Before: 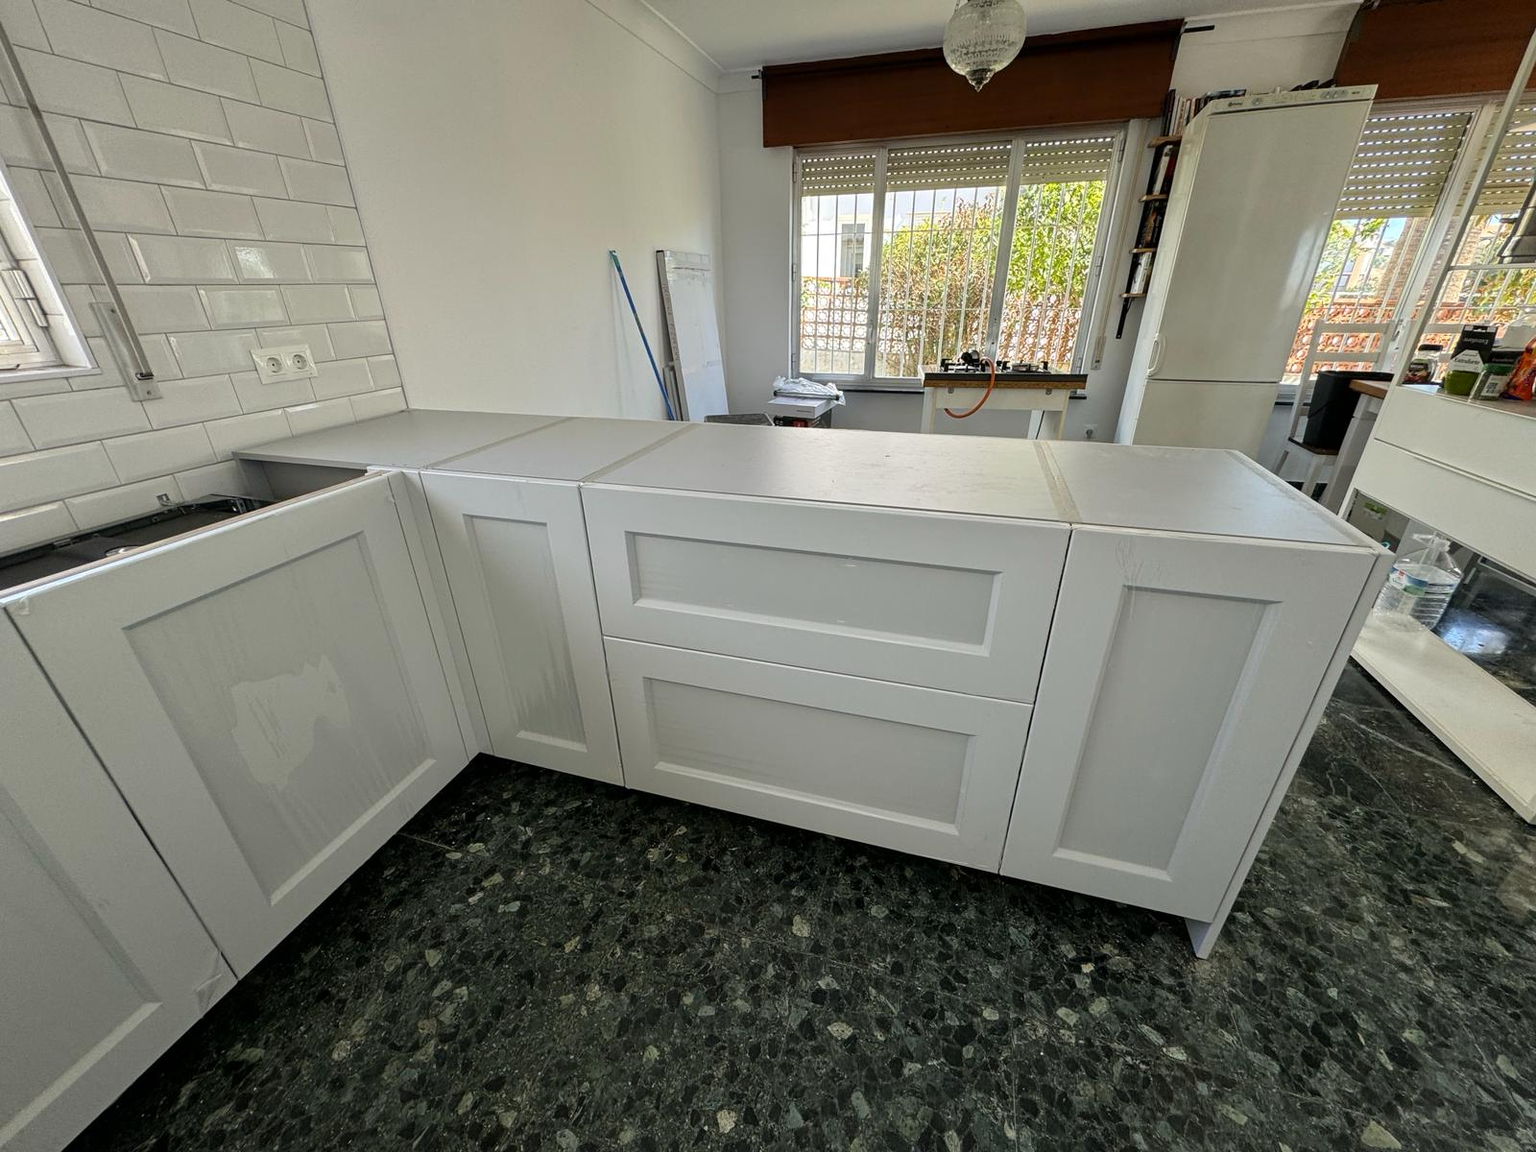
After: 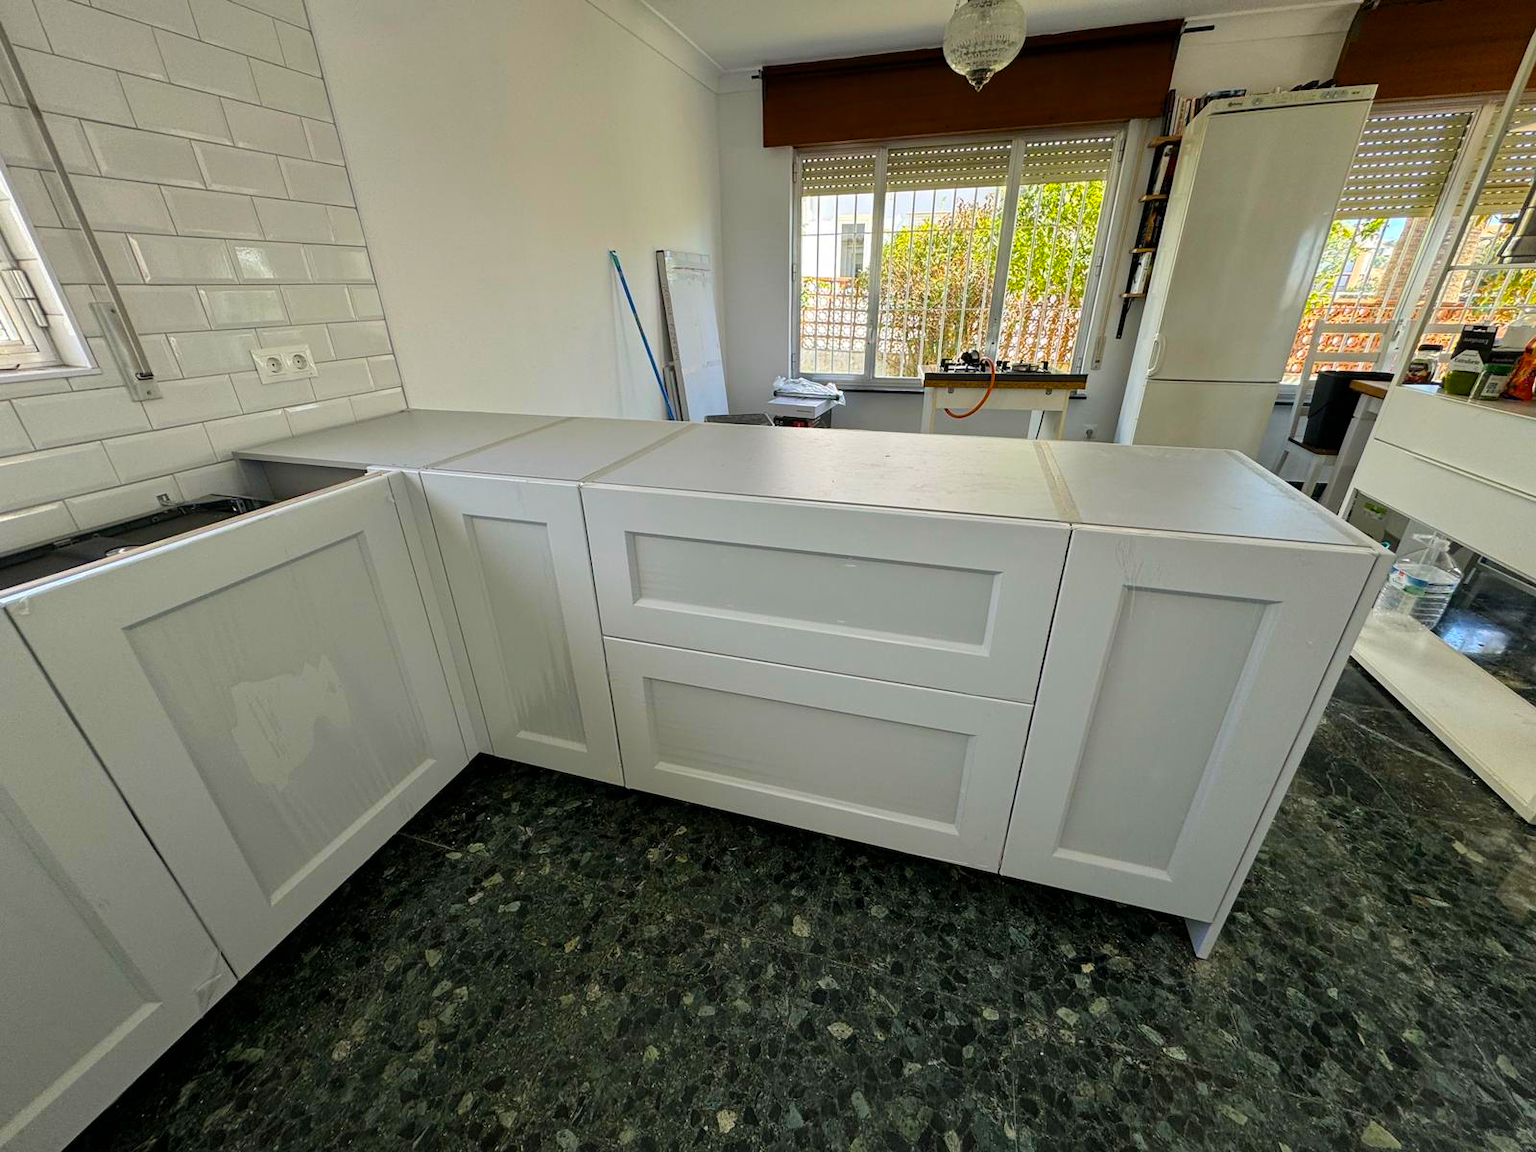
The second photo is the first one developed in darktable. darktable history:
color balance rgb: shadows lift › luminance -9.342%, perceptual saturation grading › global saturation 35.267%, global vibrance 20%
